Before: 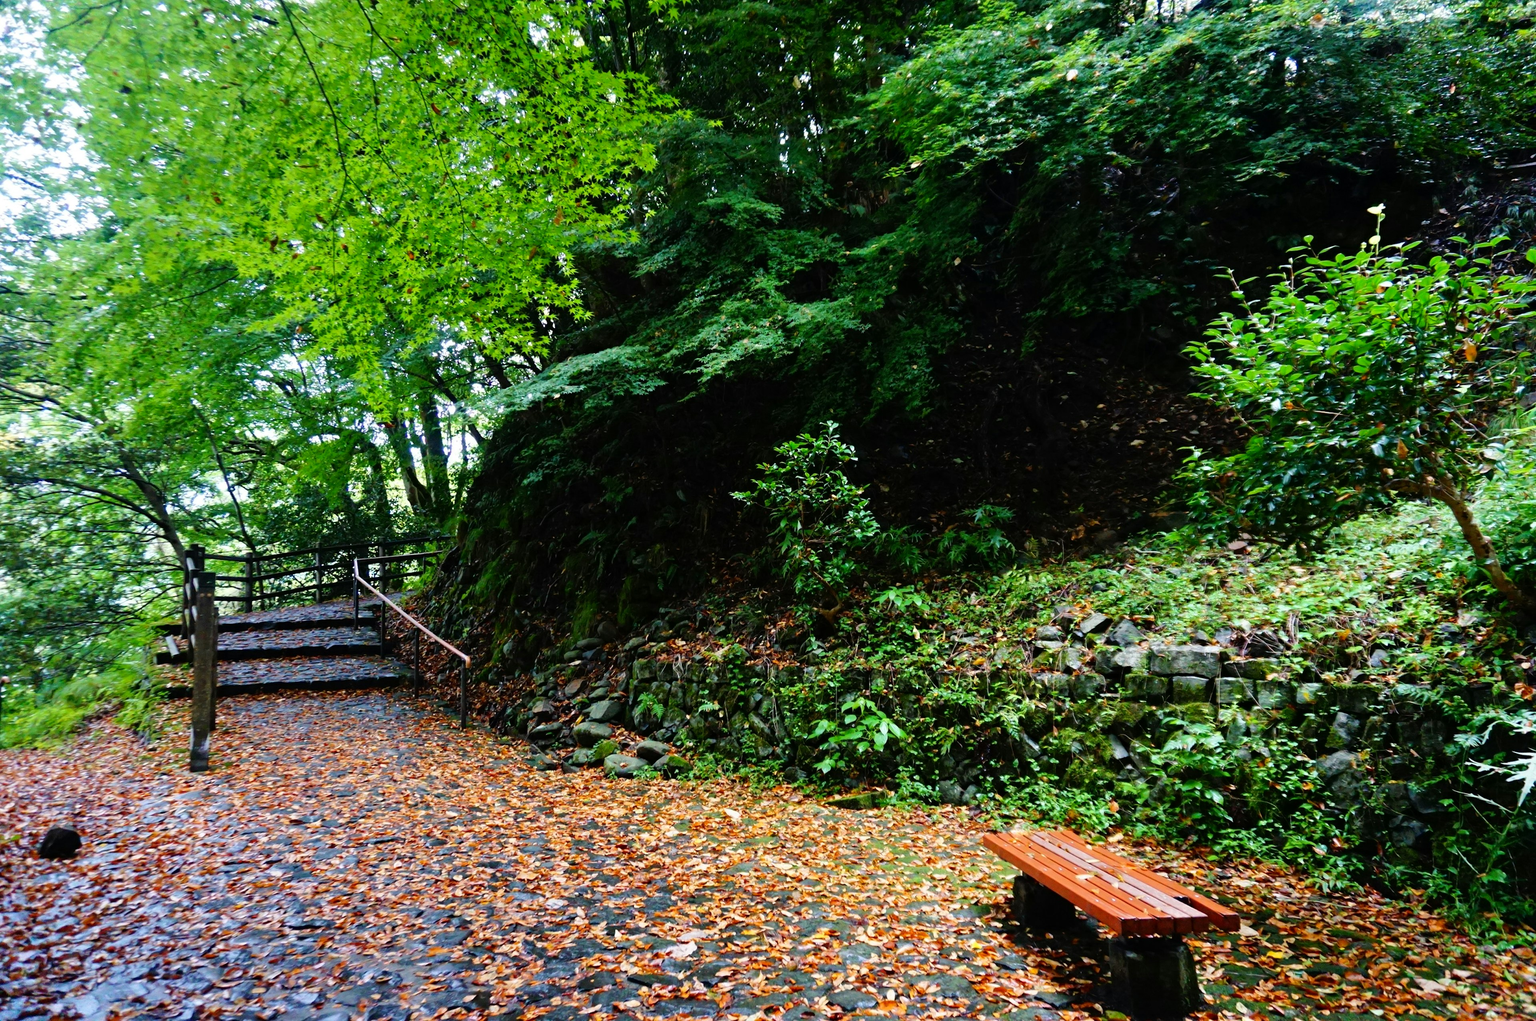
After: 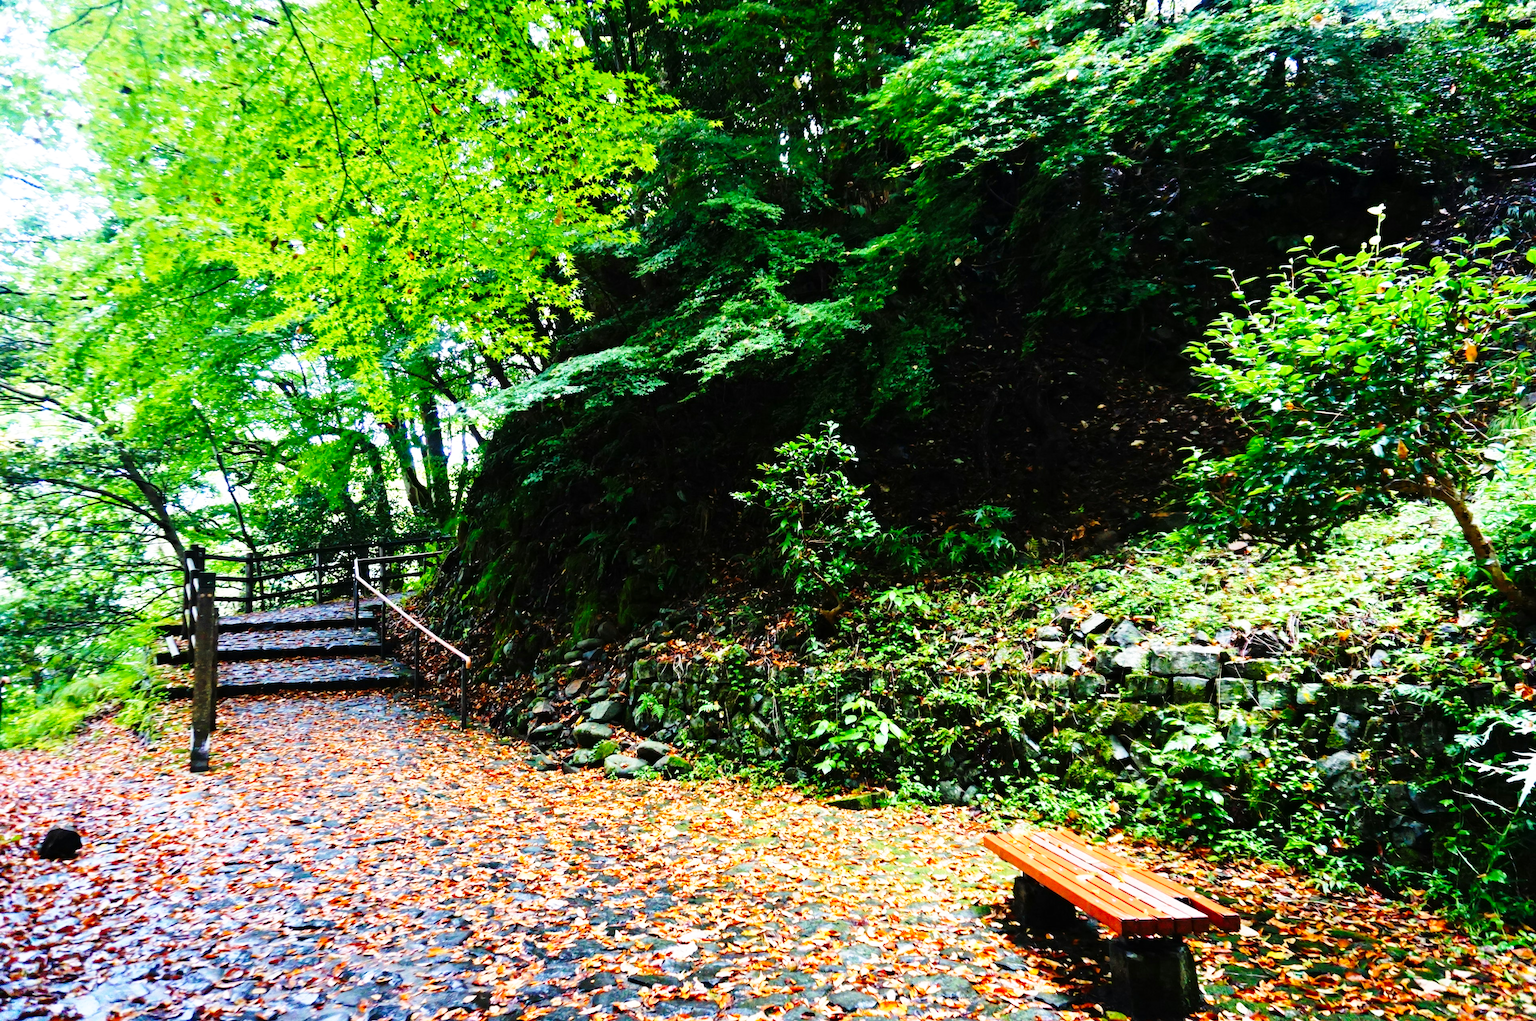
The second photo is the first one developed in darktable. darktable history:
base curve: curves: ch0 [(0, 0) (0.026, 0.03) (0.109, 0.232) (0.351, 0.748) (0.669, 0.968) (1, 1)], preserve colors none
tone equalizer: on, module defaults
